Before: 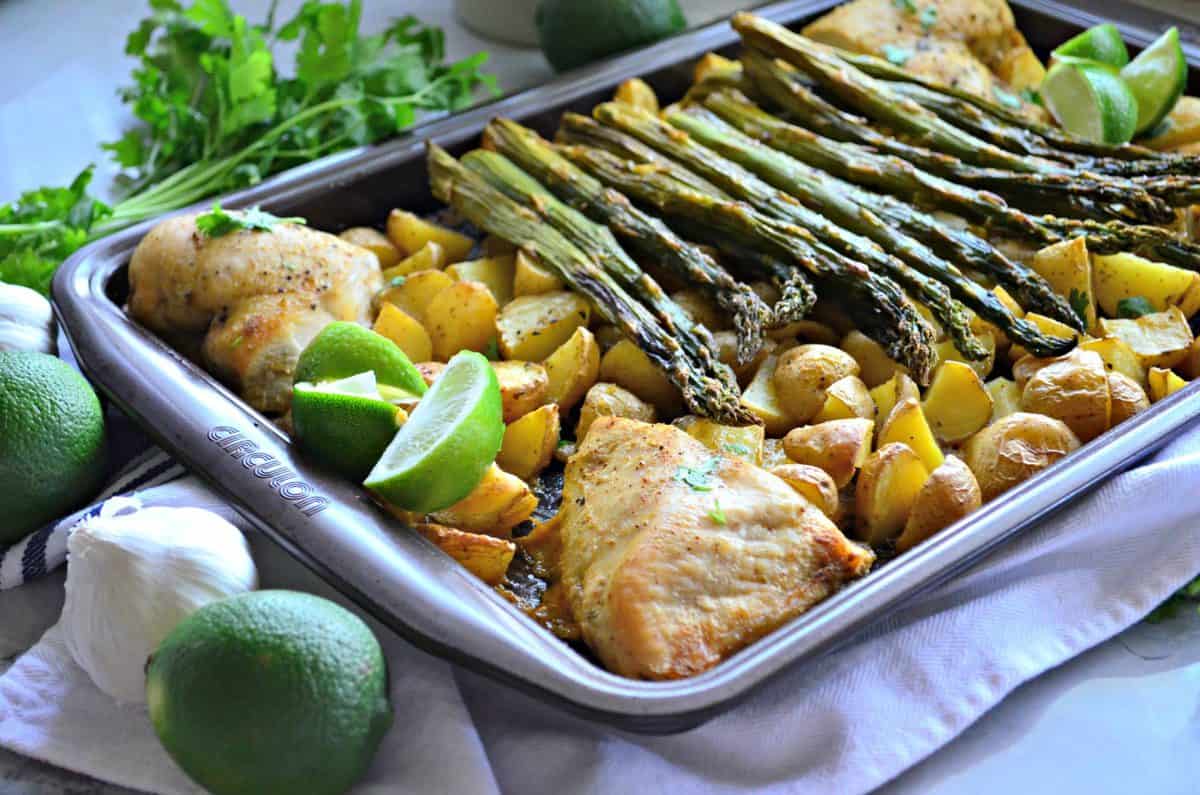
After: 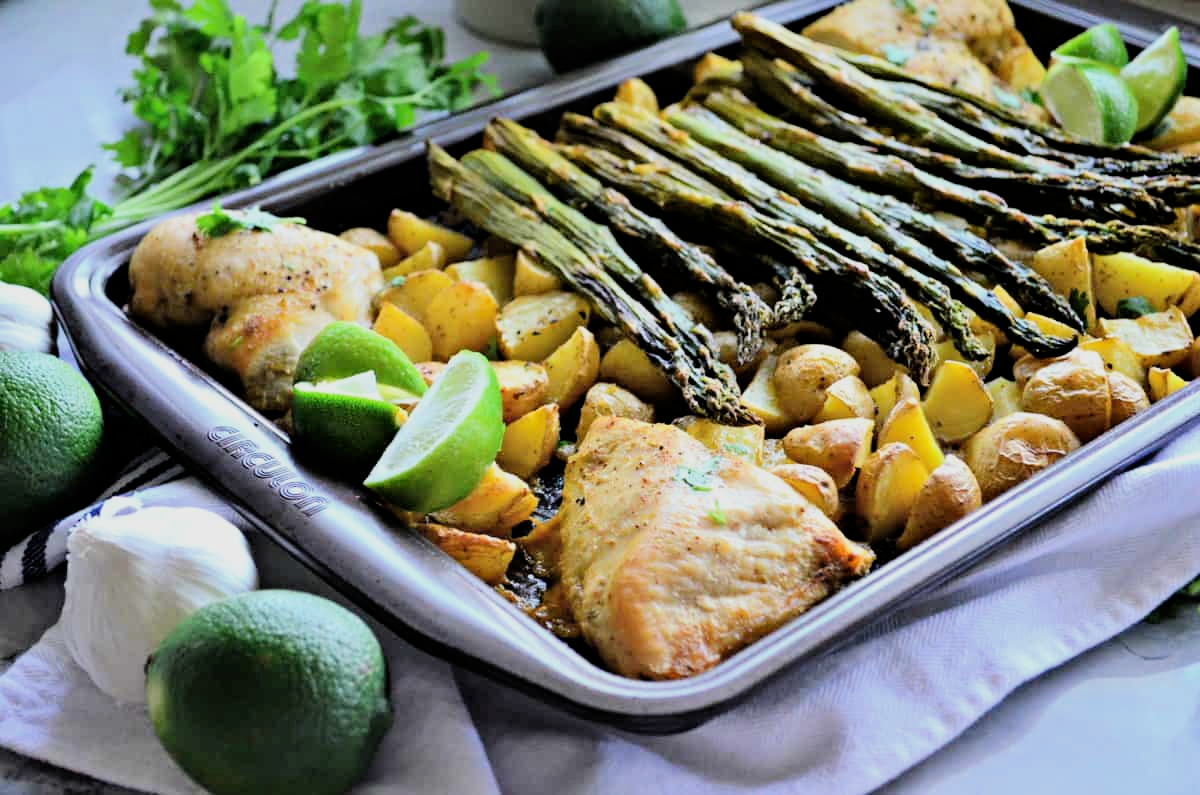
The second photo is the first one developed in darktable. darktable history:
exposure: exposure 0.161 EV, compensate highlight preservation false
filmic rgb: black relative exposure -5 EV, hardness 2.88, contrast 1.3
